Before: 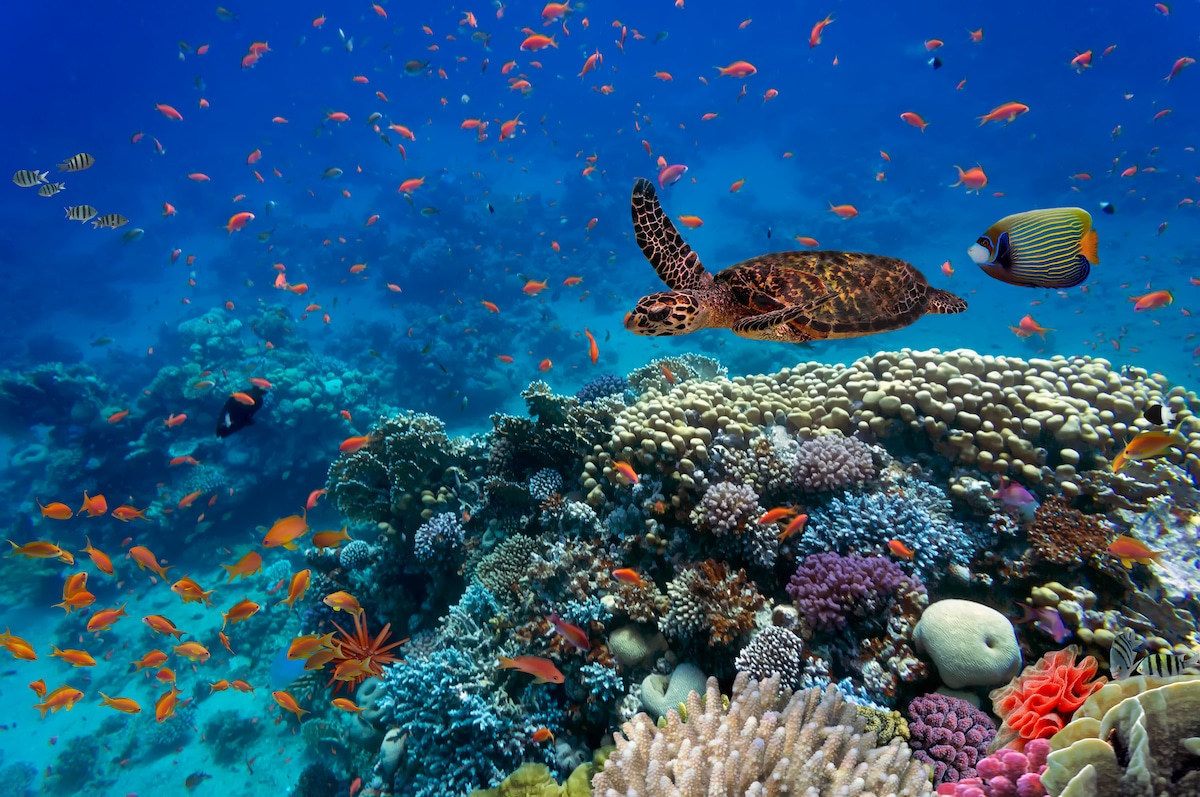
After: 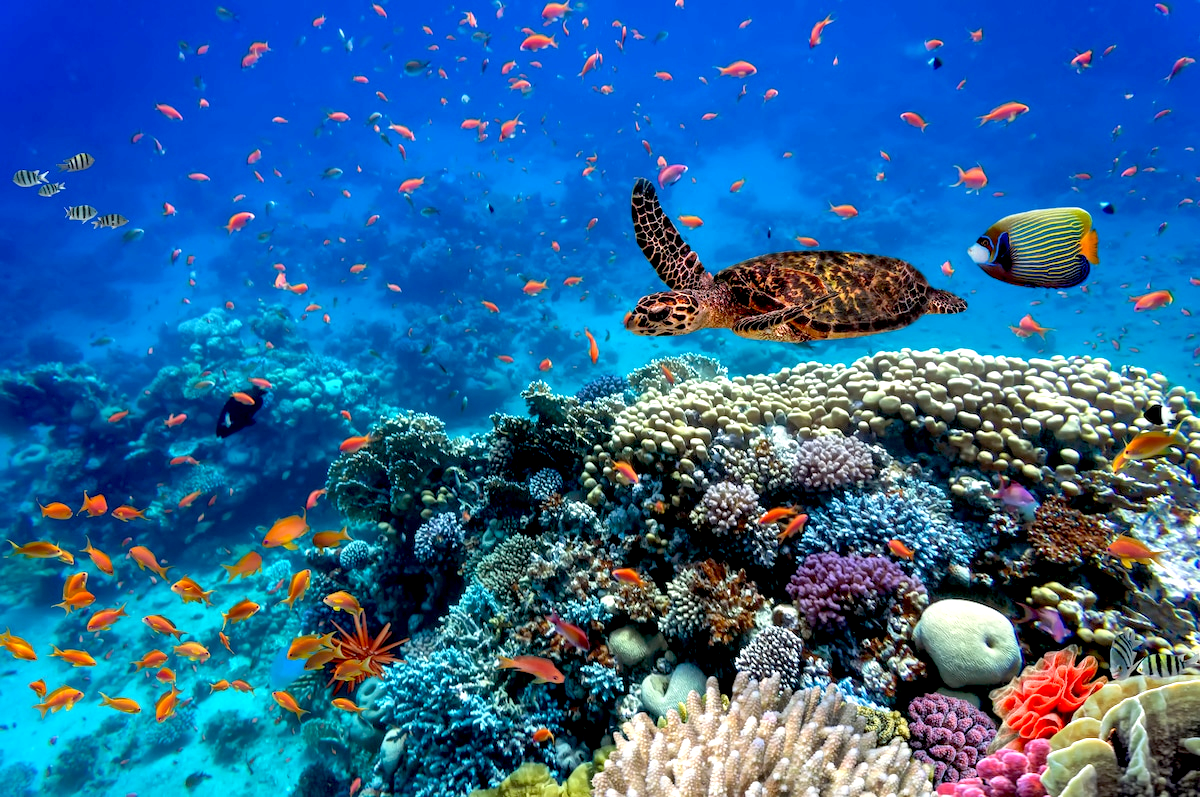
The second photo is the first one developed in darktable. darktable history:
exposure: black level correction 0.012, exposure 0.703 EV, compensate highlight preservation false
tone equalizer: on, module defaults
local contrast: on, module defaults
